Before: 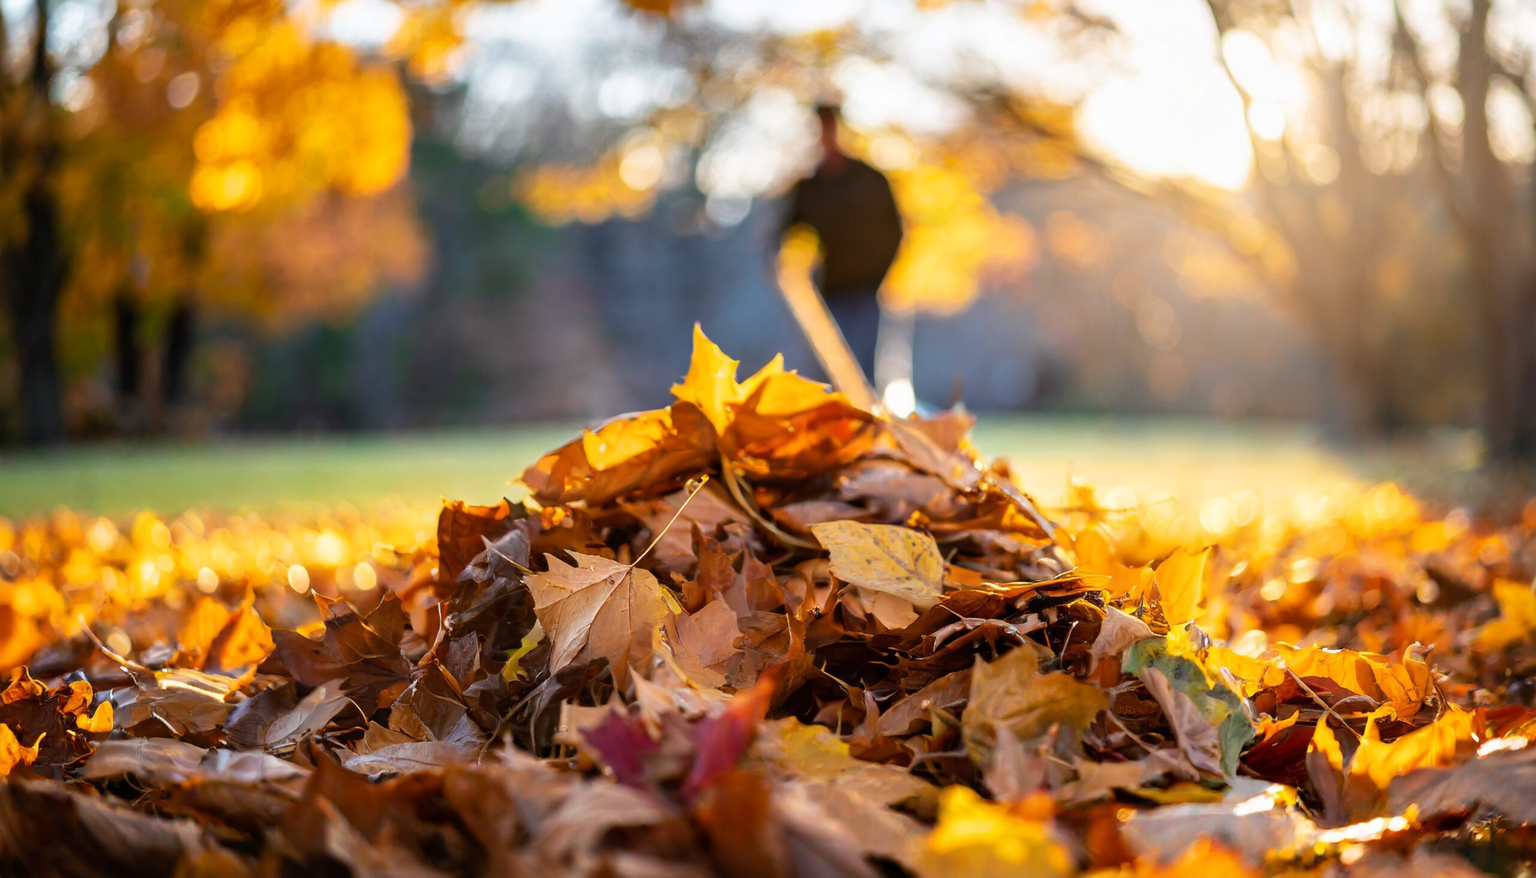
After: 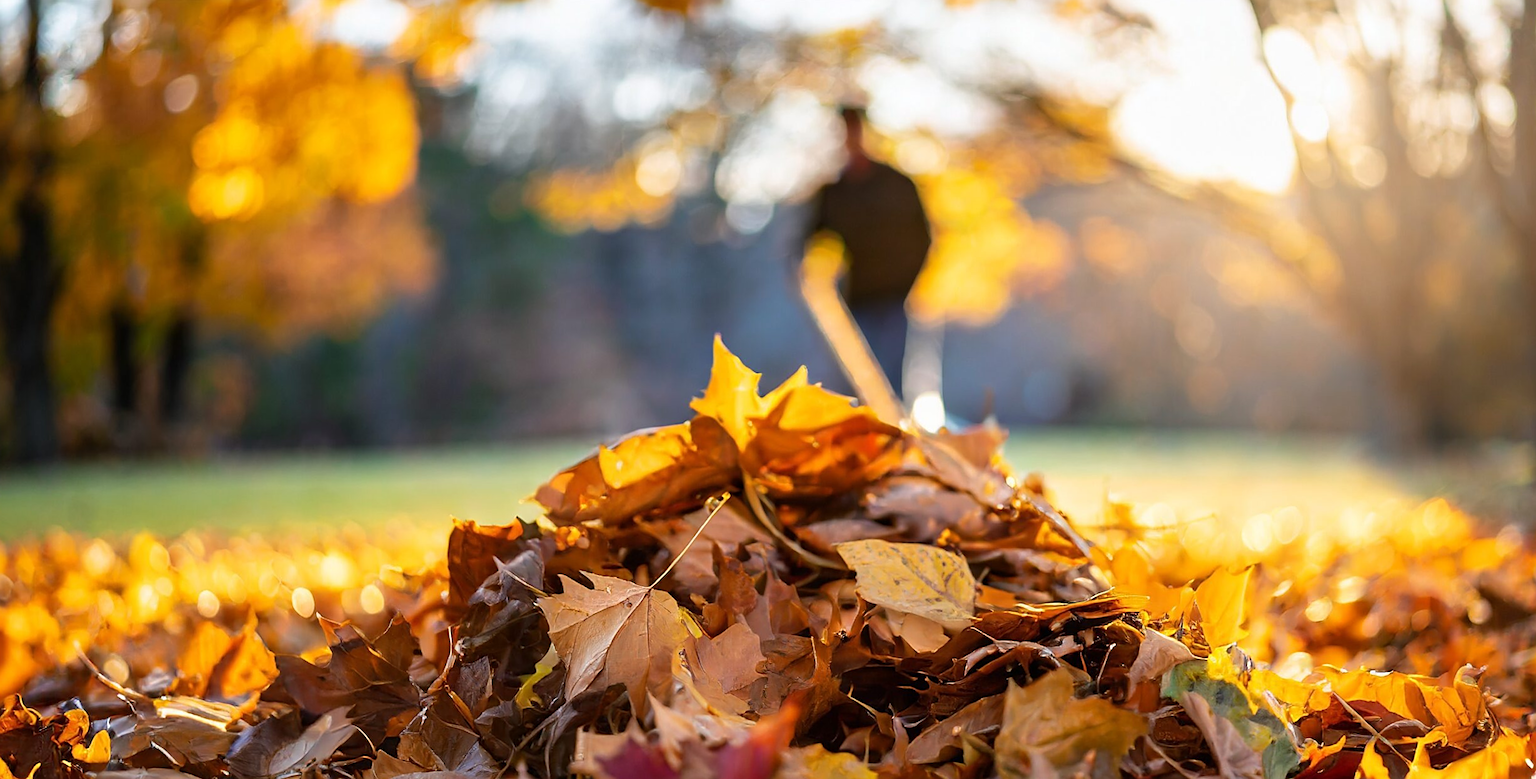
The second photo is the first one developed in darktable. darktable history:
crop and rotate: angle 0.2°, left 0.275%, right 3.127%, bottom 14.18%
sharpen: on, module defaults
